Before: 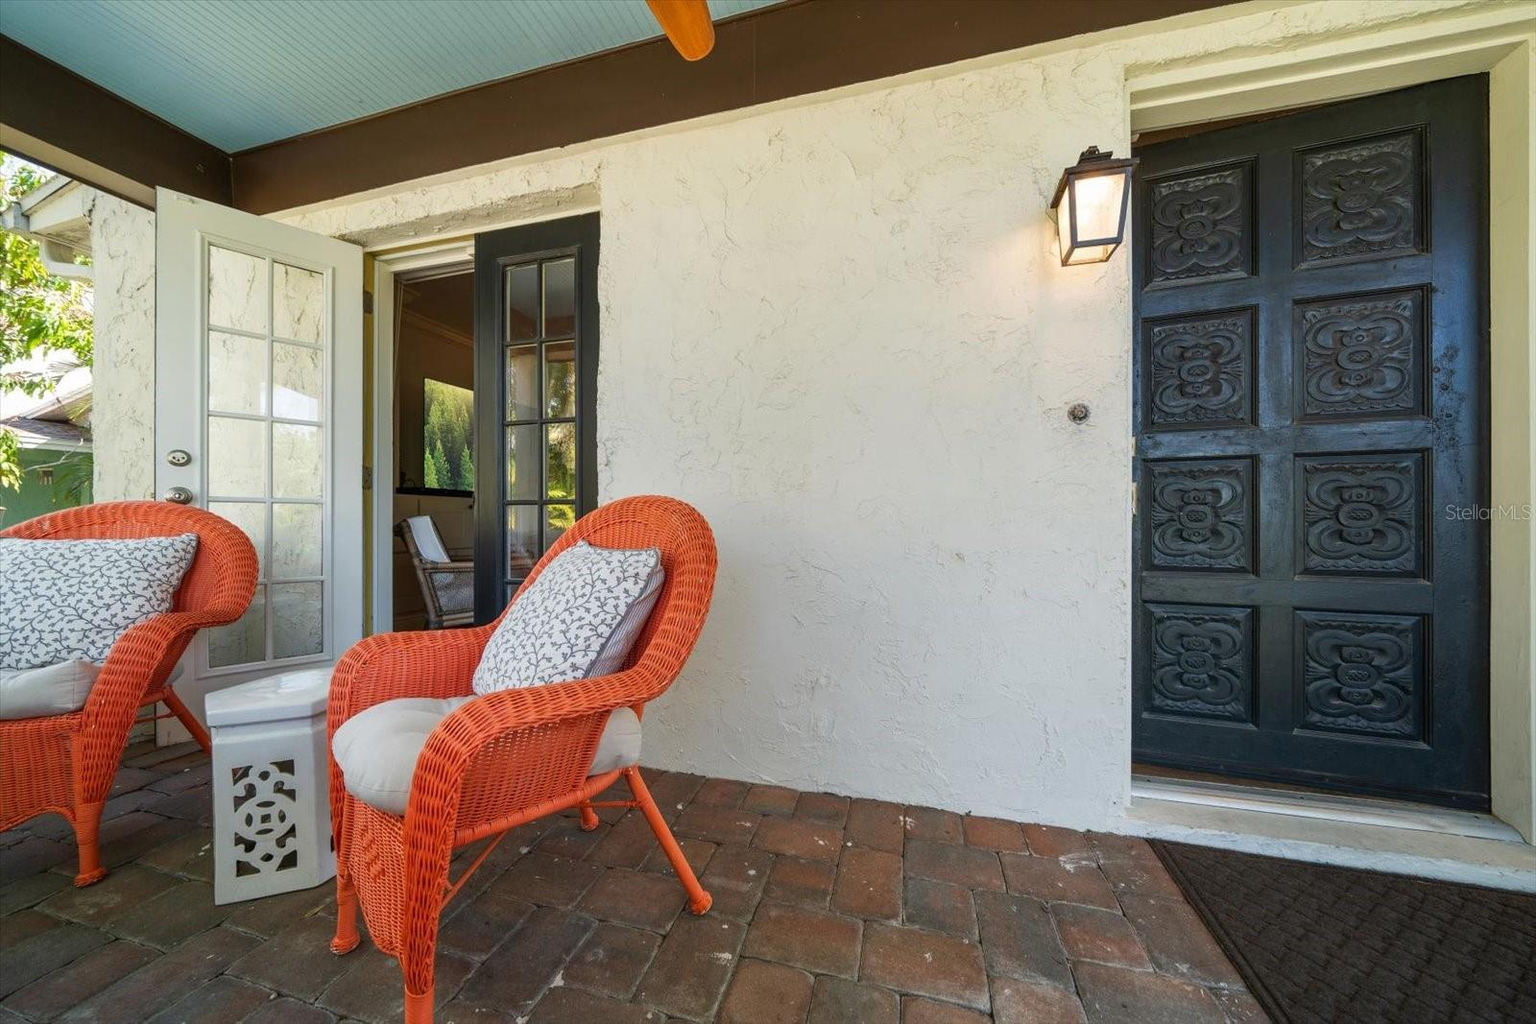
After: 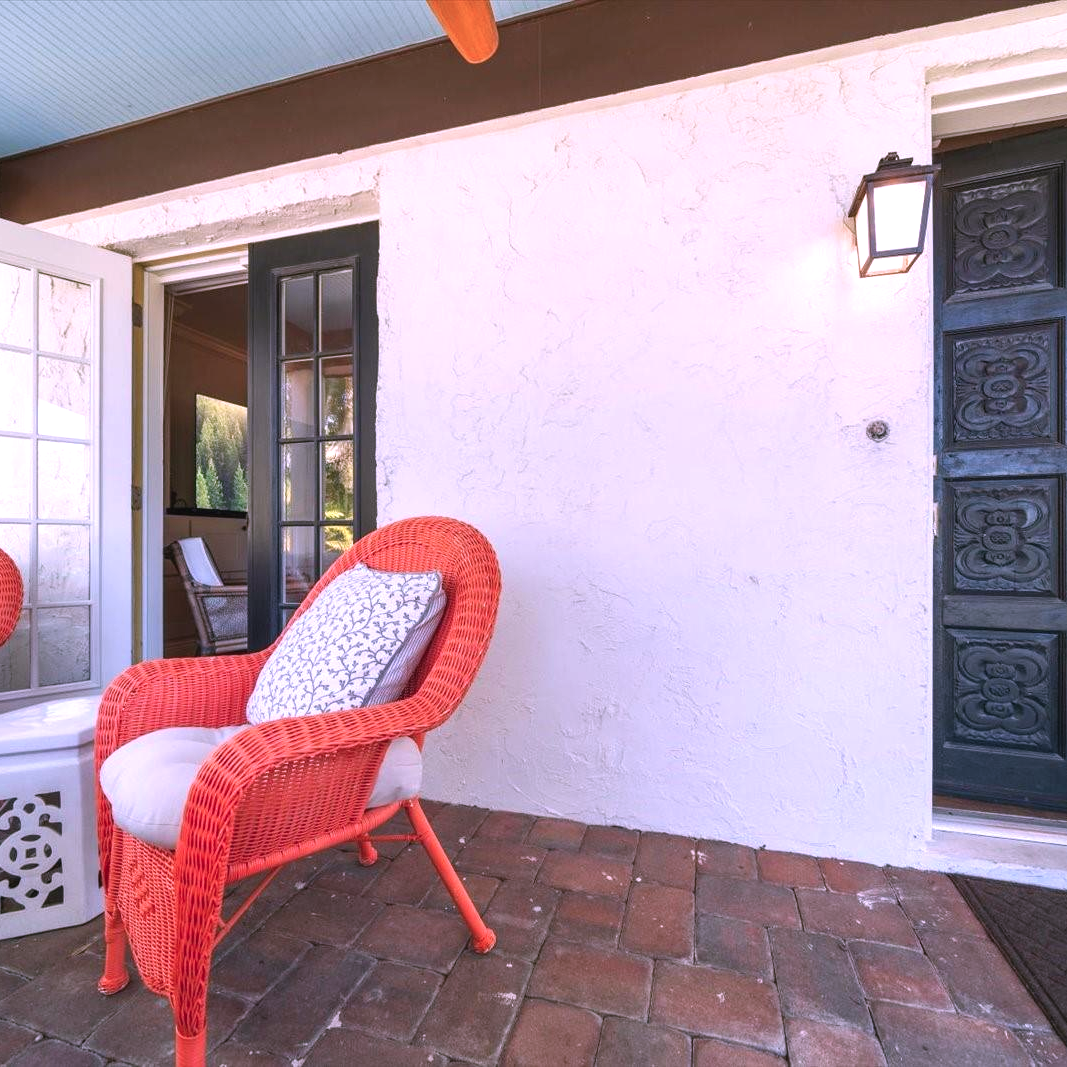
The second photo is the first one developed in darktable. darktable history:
crop: left 15.398%, right 17.886%
color correction: highlights a* 15.13, highlights b* -25.62
exposure: black level correction -0.002, exposure 0.546 EV, compensate exposure bias true, compensate highlight preservation false
